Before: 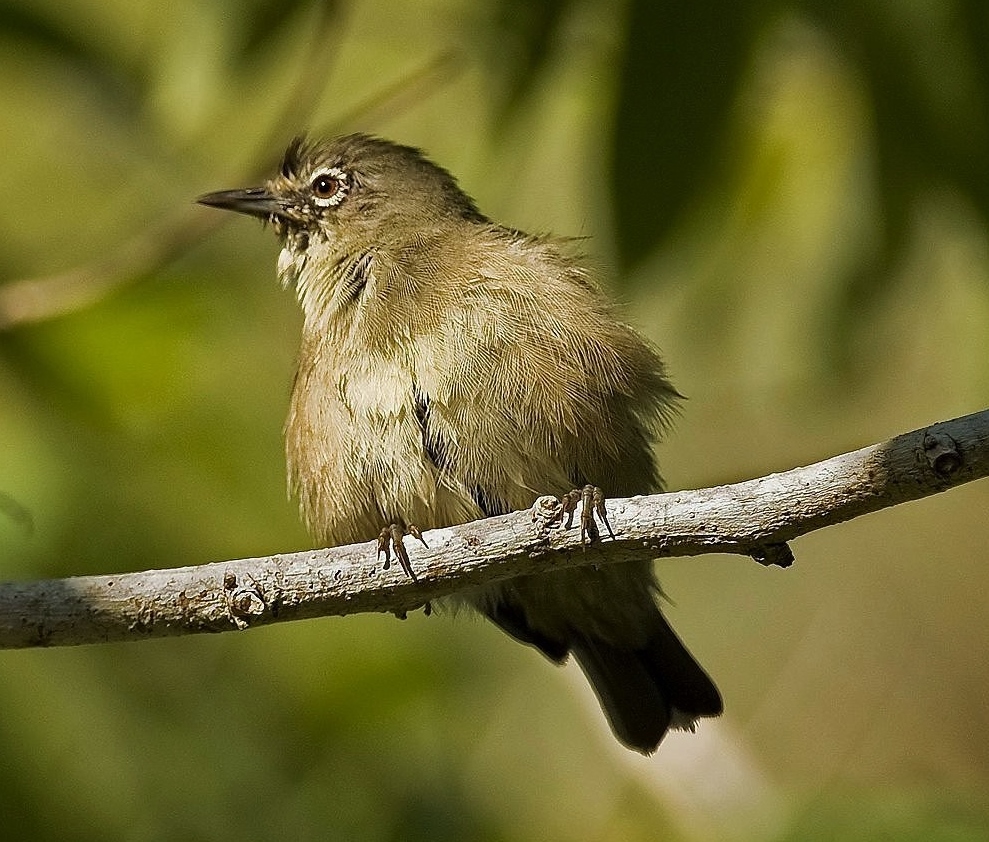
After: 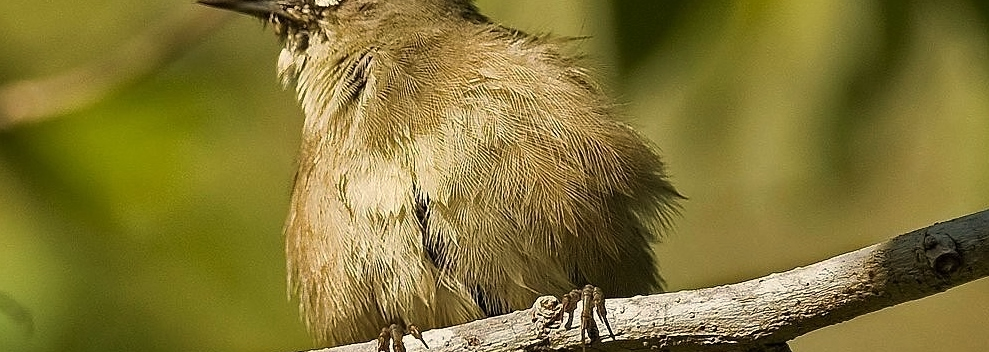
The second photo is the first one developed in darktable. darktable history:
white balance: red 1.045, blue 0.932
crop and rotate: top 23.84%, bottom 34.294%
